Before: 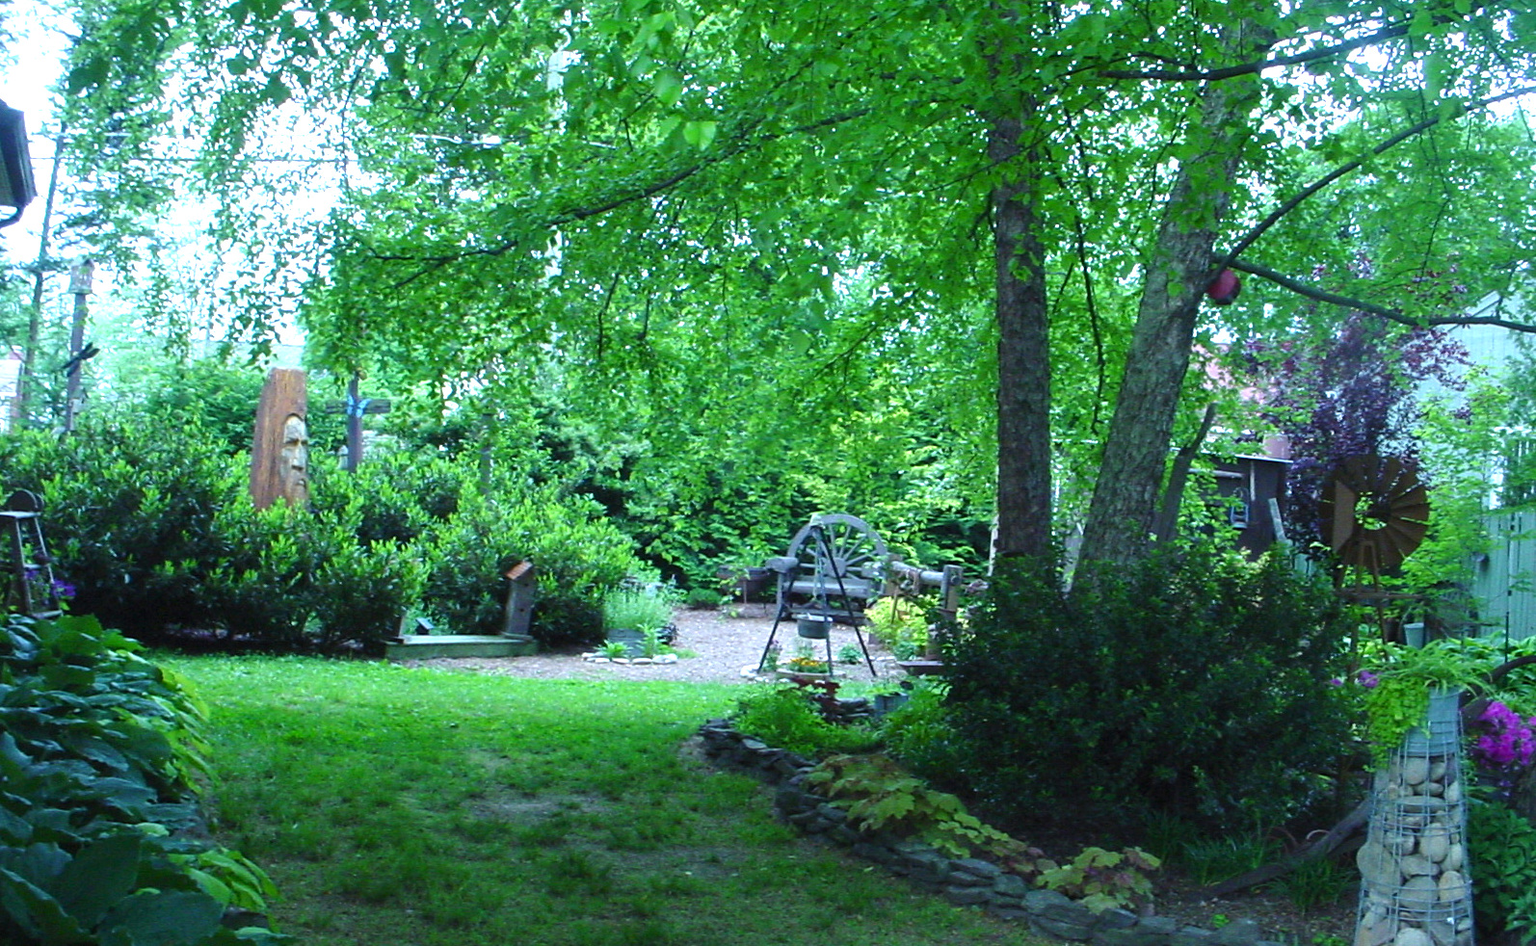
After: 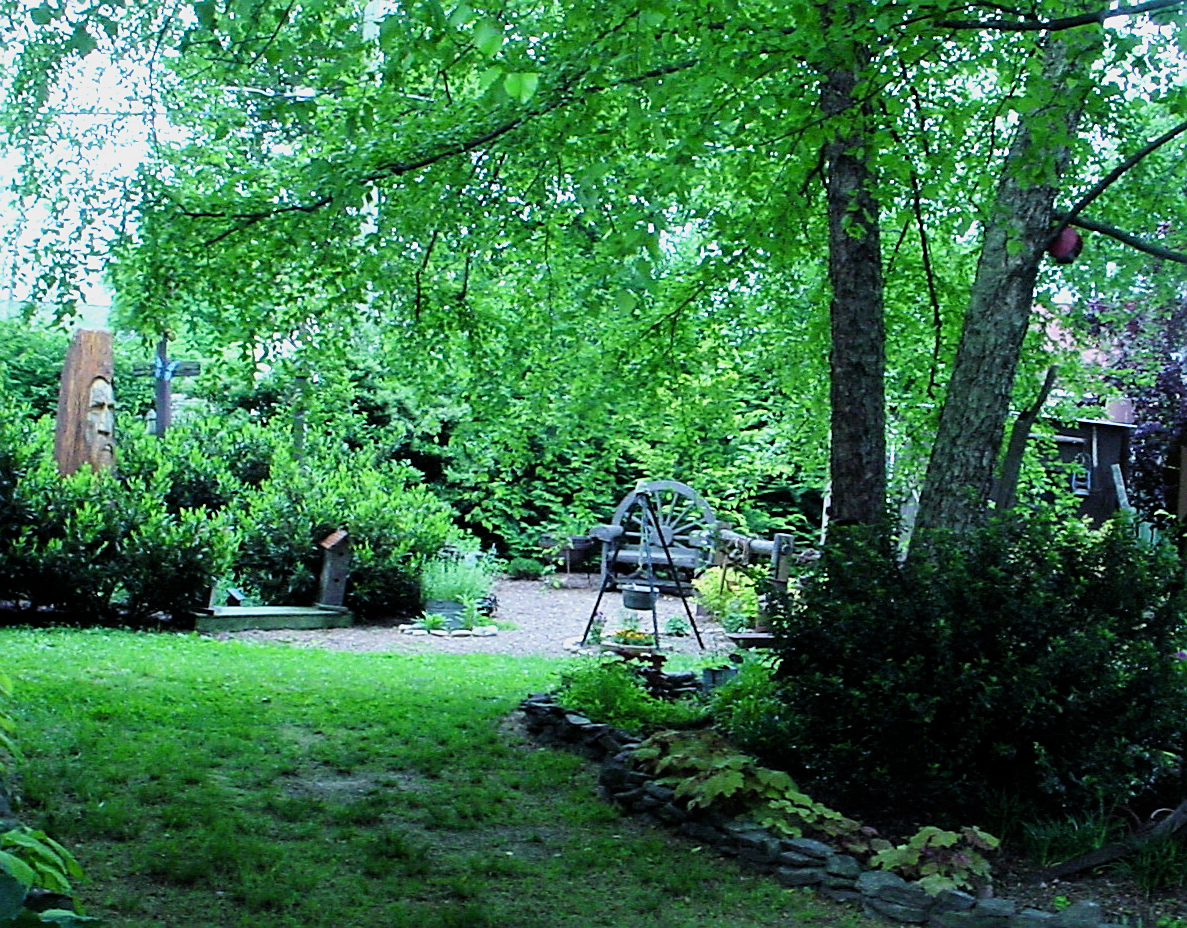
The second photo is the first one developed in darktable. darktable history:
filmic rgb: middle gray luminance 13.01%, black relative exposure -10.16 EV, white relative exposure 3.47 EV, target black luminance 0%, hardness 5.66, latitude 45.21%, contrast 1.228, highlights saturation mix 6.41%, shadows ↔ highlights balance 26.49%, iterations of high-quality reconstruction 0
sharpen: on, module defaults
crop and rotate: left 12.916%, top 5.422%, right 12.607%
